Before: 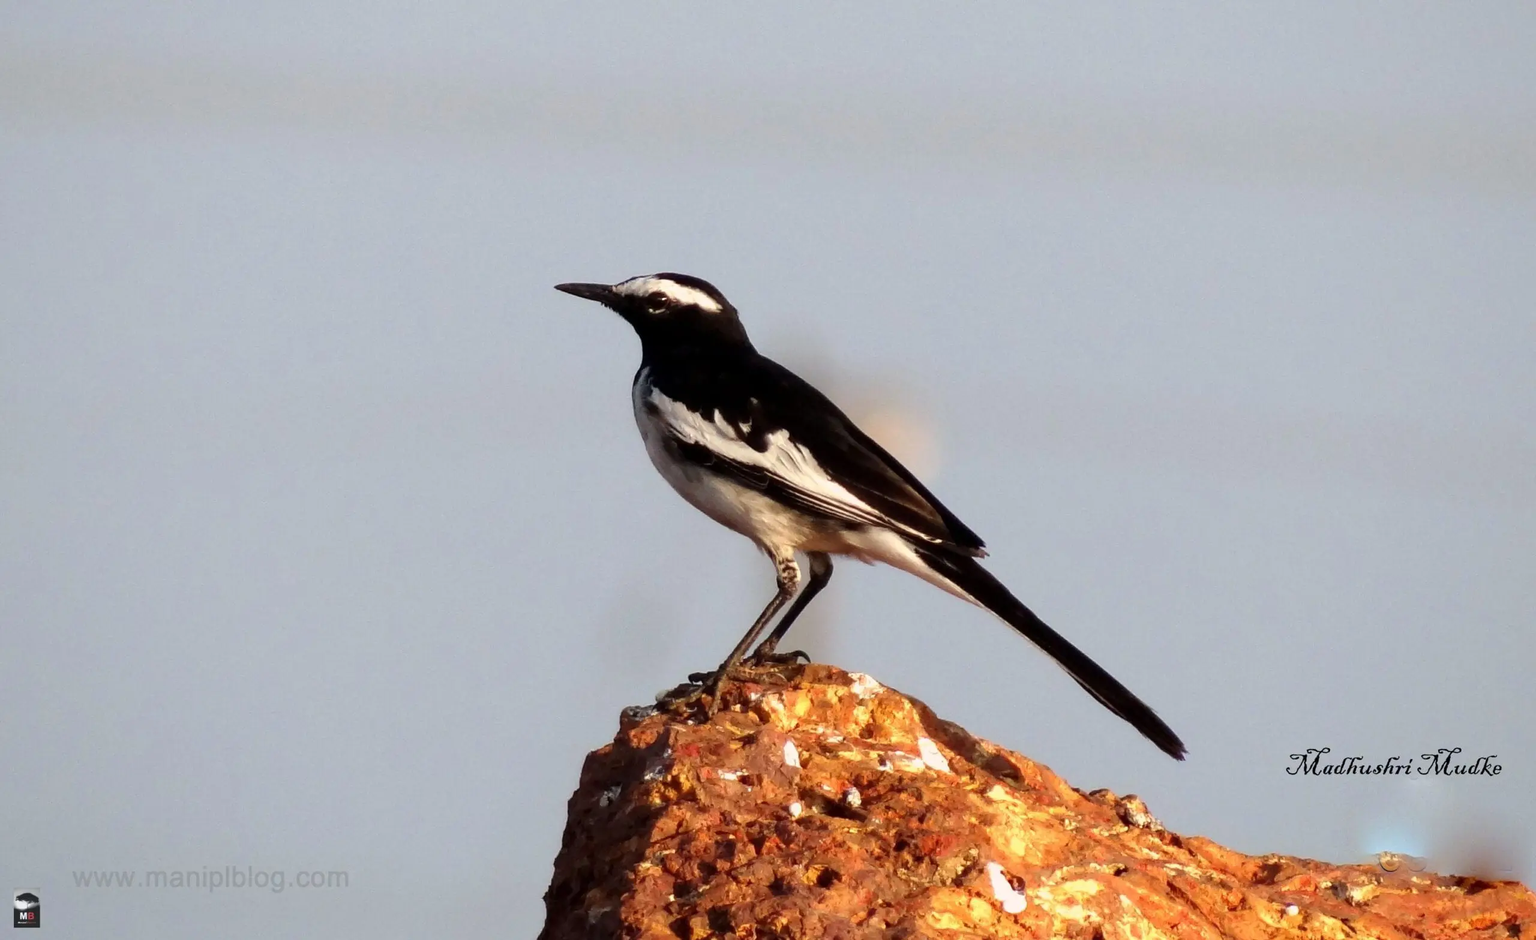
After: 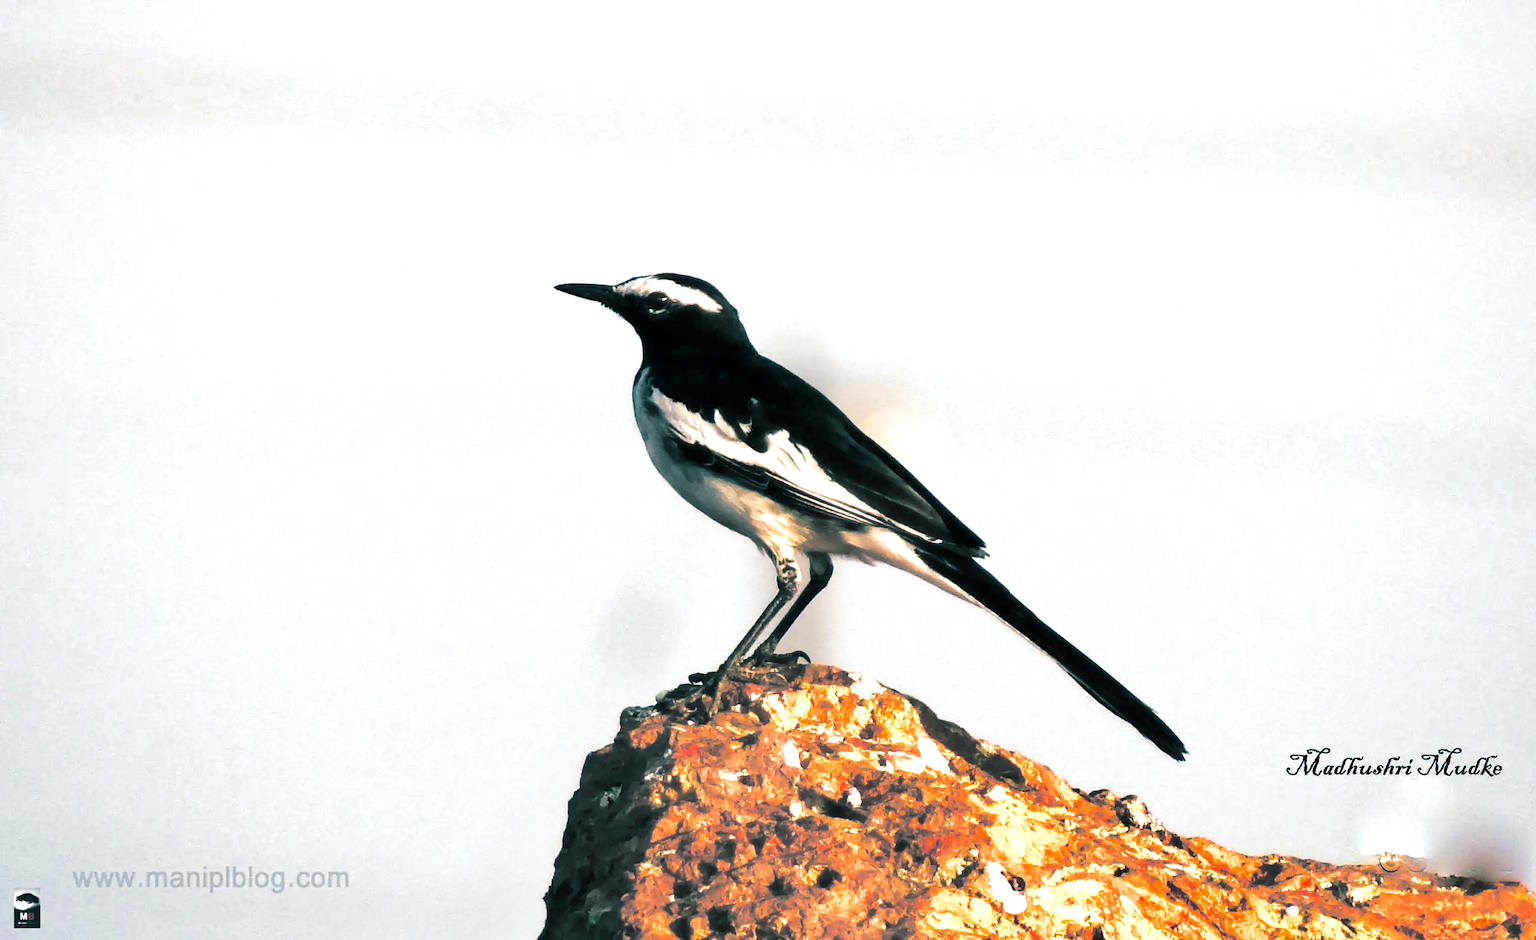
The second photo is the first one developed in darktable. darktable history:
exposure: black level correction 0, exposure 1 EV, compensate highlight preservation false
shadows and highlights: shadows 32.83, highlights -47.7, soften with gaussian
split-toning: shadows › hue 186.43°, highlights › hue 49.29°, compress 30.29%
